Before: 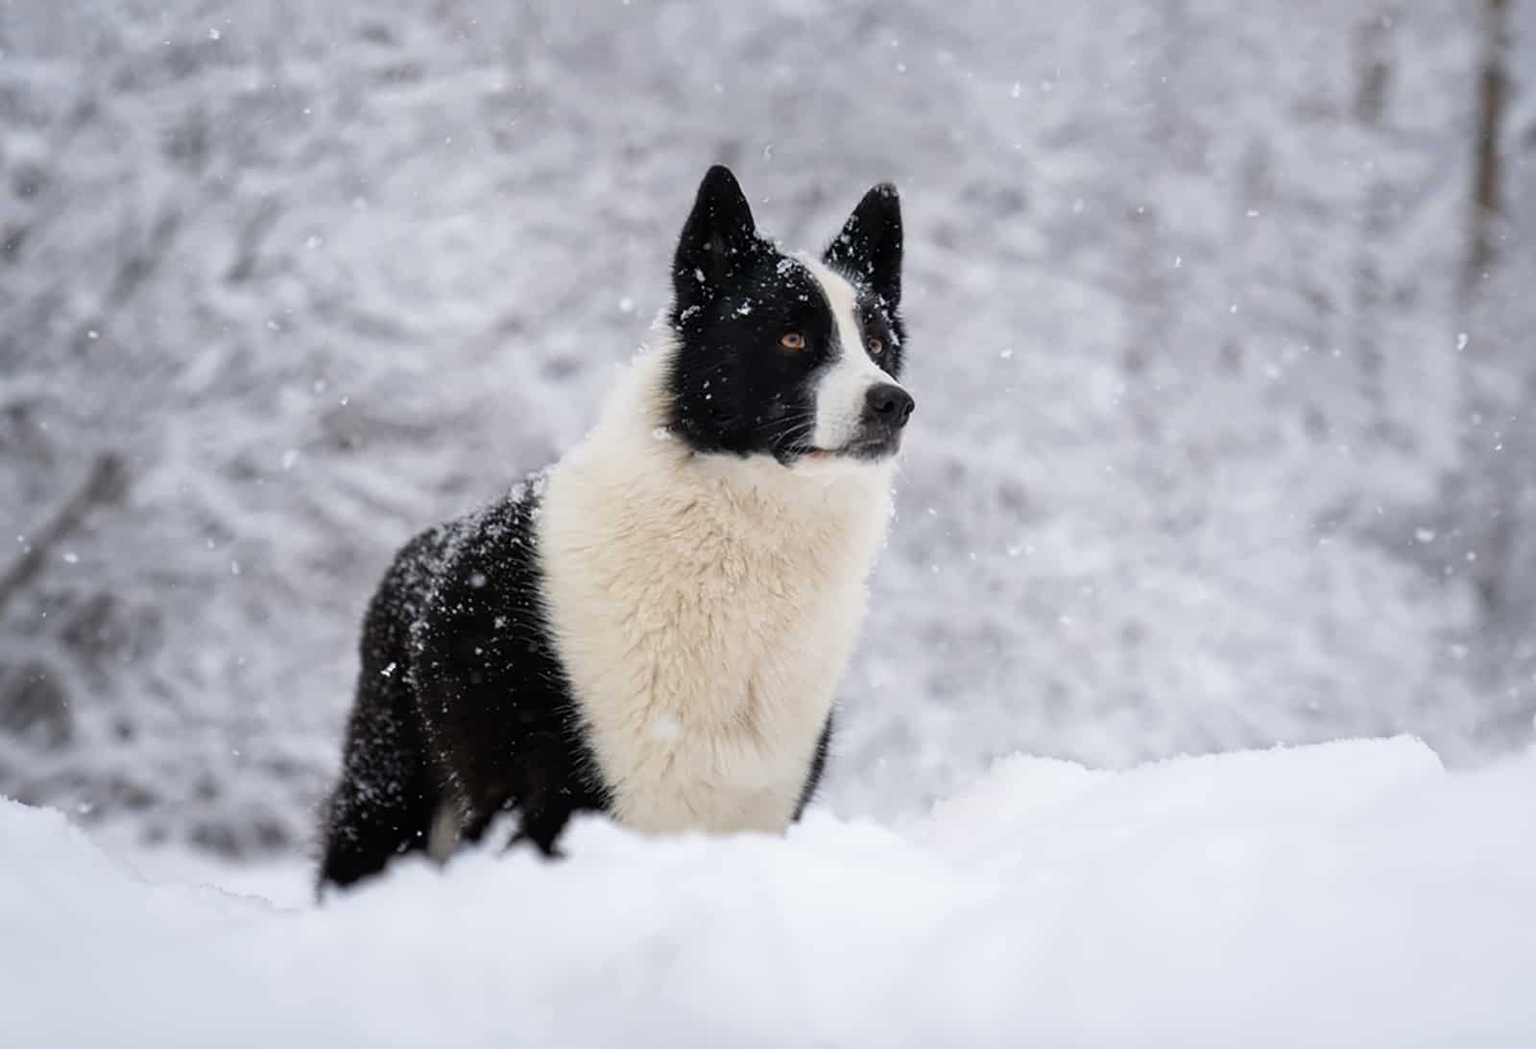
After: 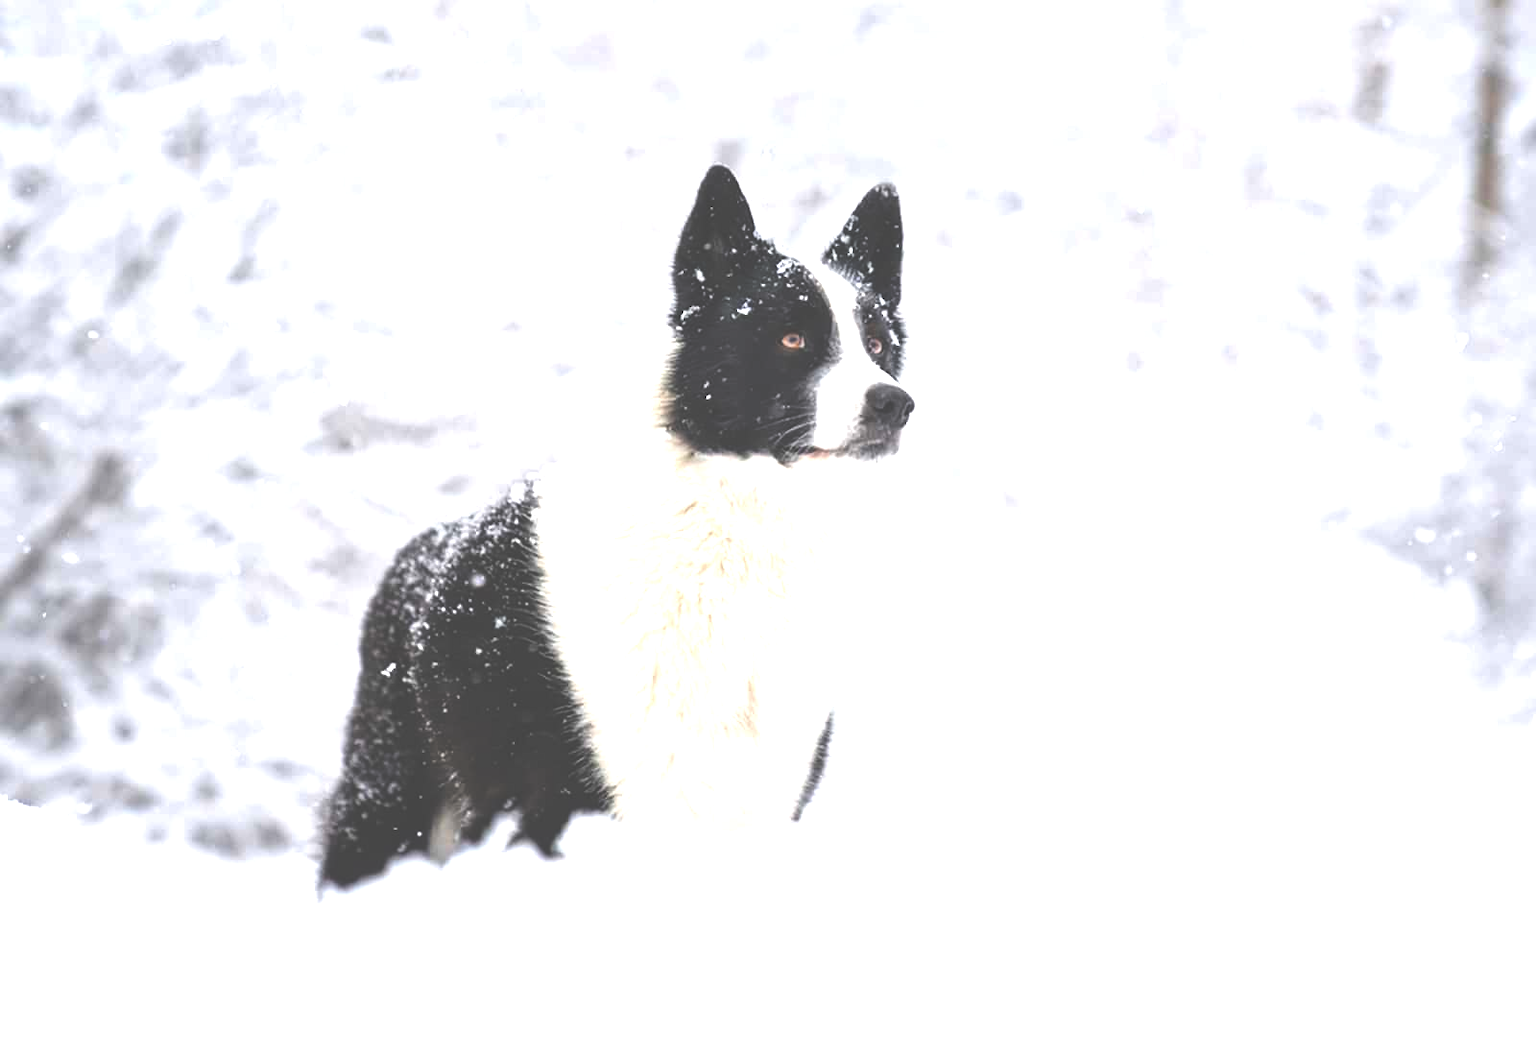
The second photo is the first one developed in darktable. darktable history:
exposure: black level correction -0.023, exposure 1.394 EV, compensate highlight preservation false
